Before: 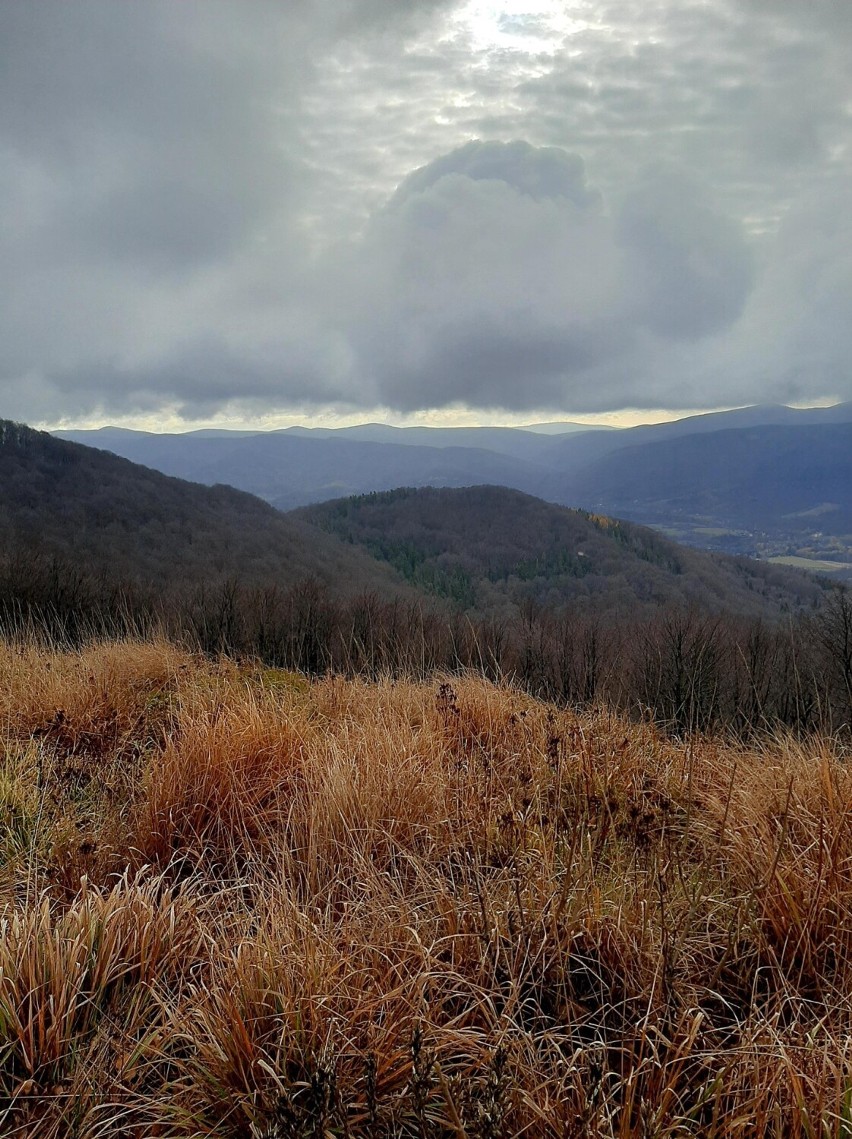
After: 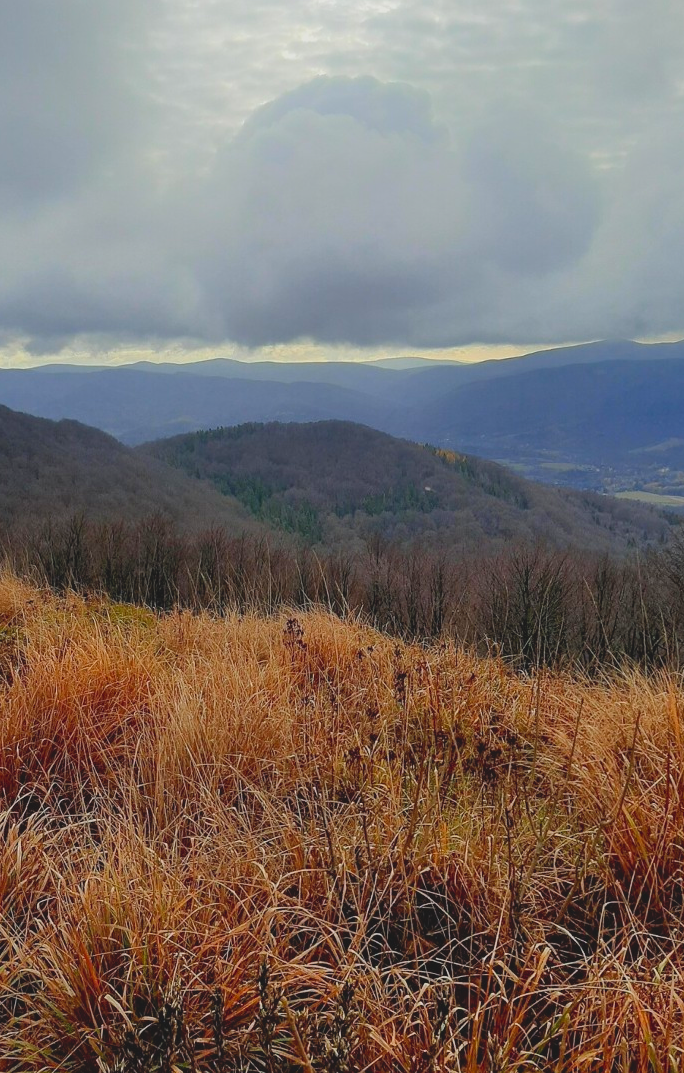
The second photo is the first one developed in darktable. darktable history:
crop and rotate: left 17.959%, top 5.771%, right 1.742%
exposure: black level correction 0.011
shadows and highlights: highlights 70.7, soften with gaussian
contrast brightness saturation: contrast -0.19, saturation 0.19
